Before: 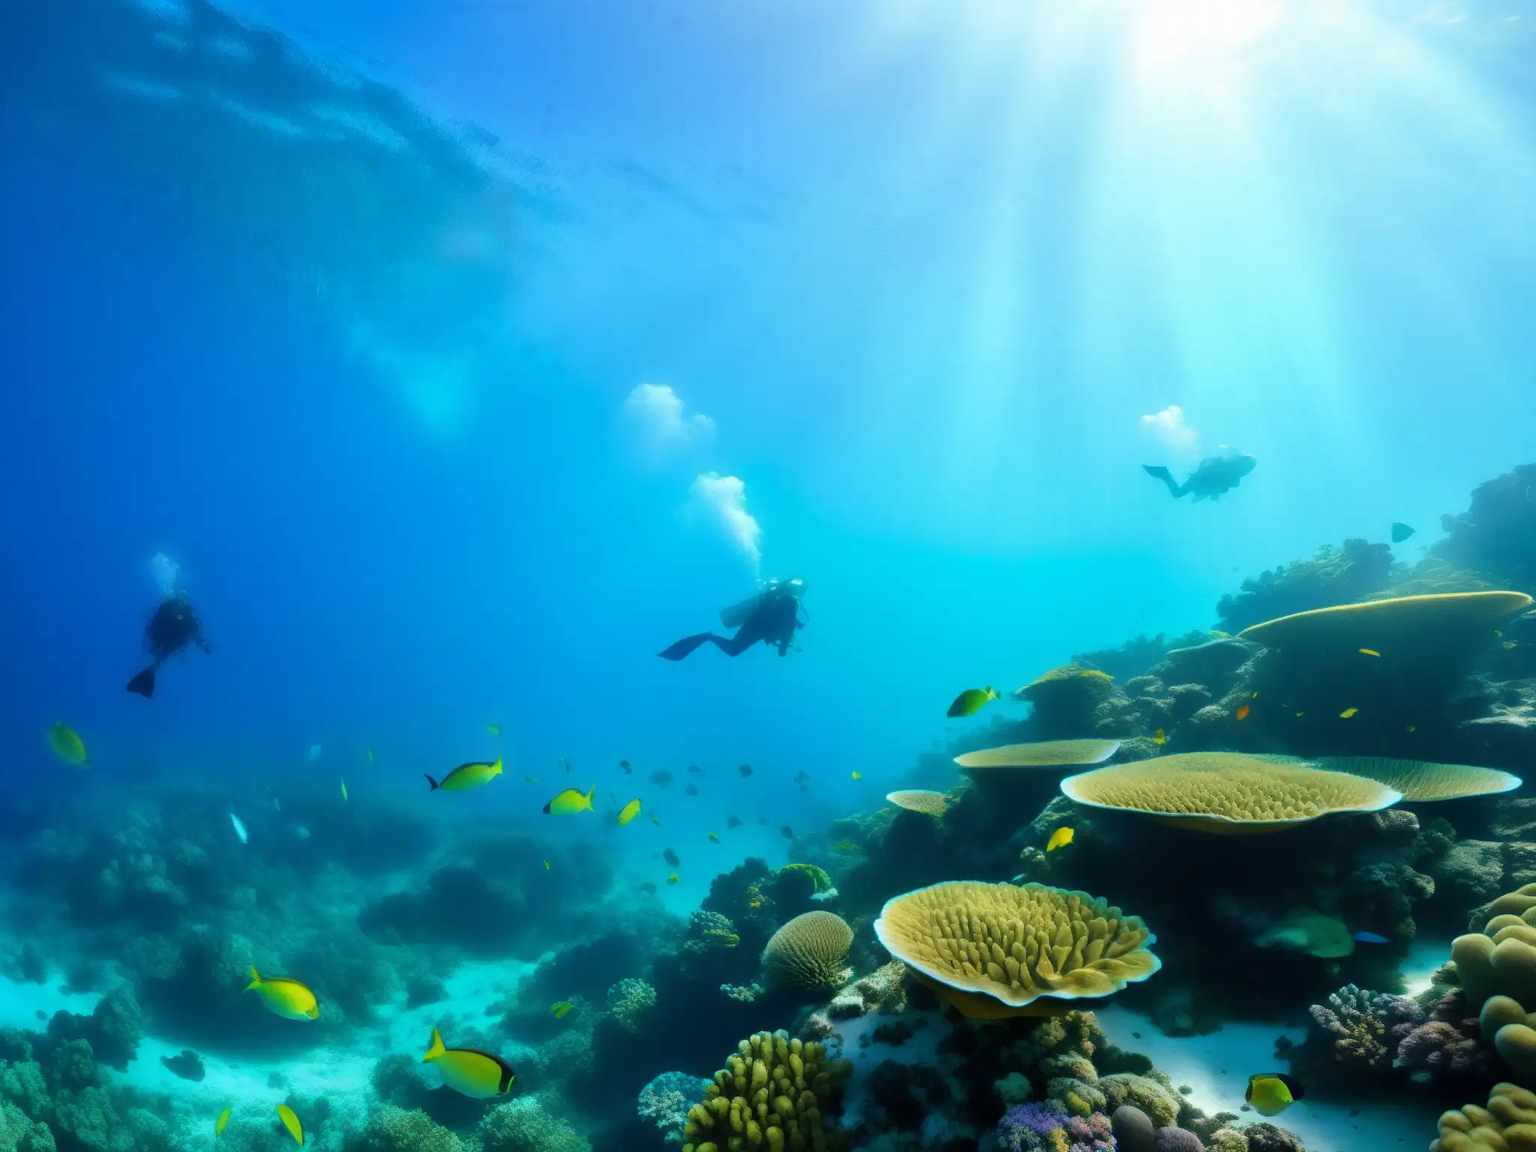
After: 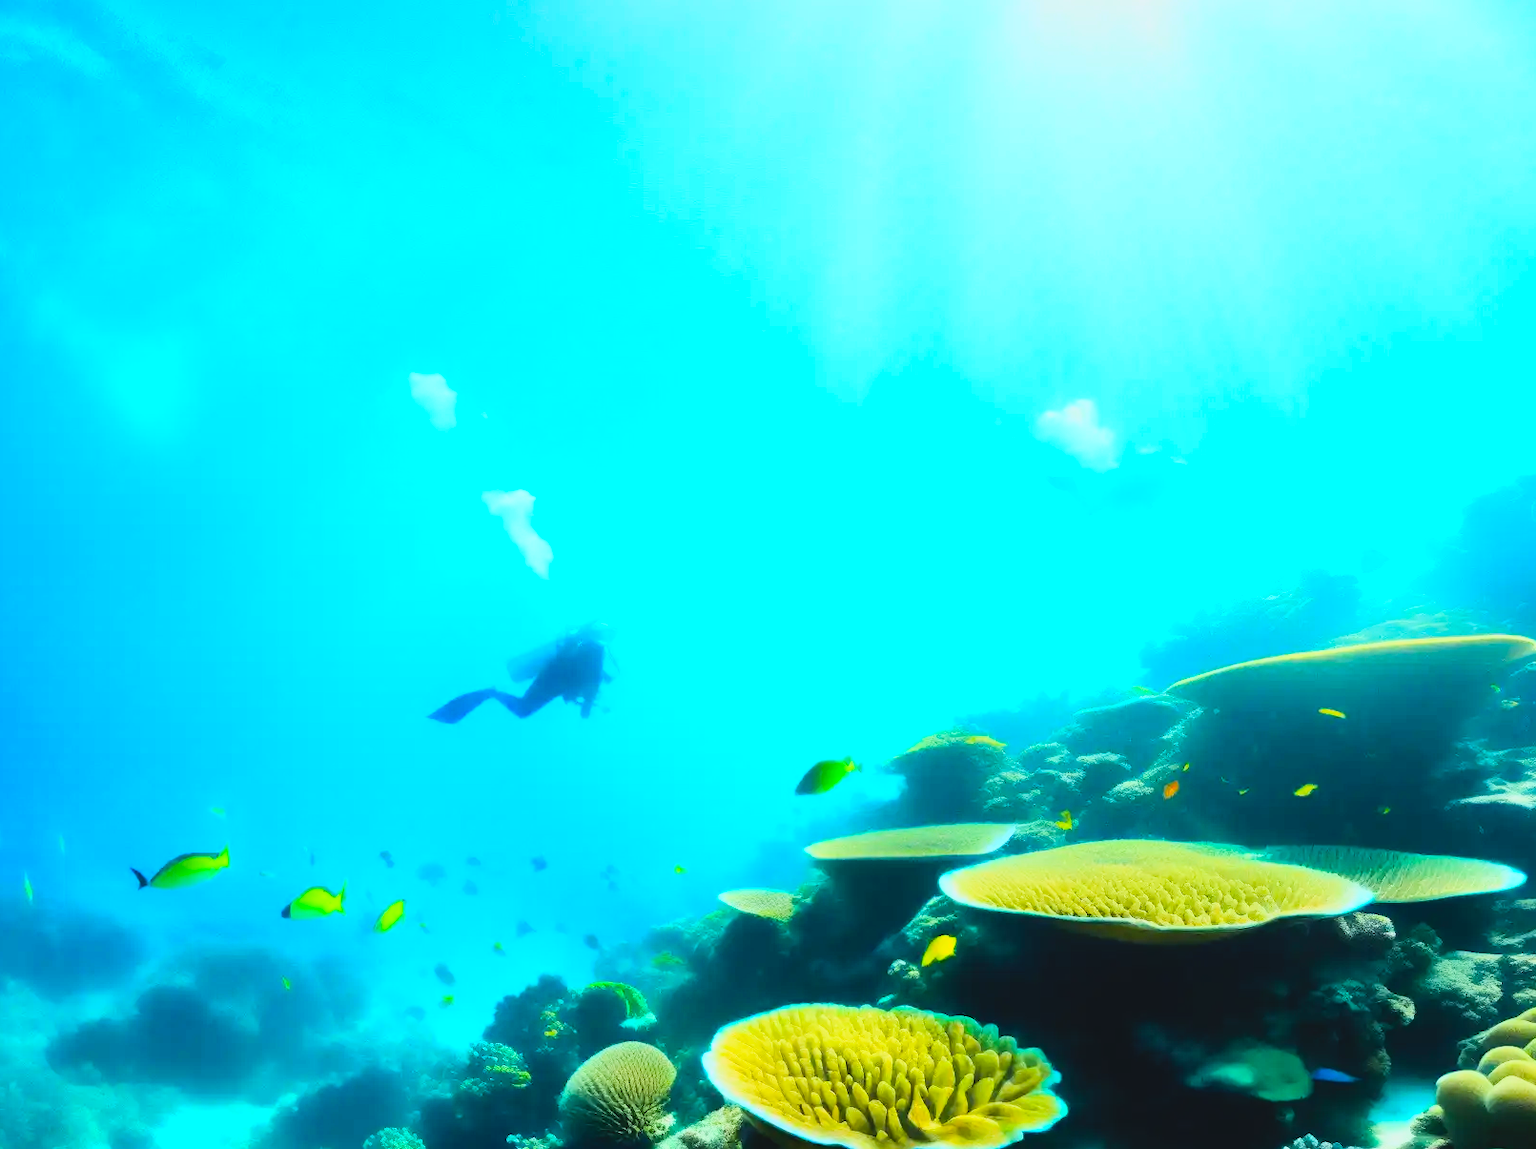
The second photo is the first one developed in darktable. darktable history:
color balance rgb: power › luminance 3.129%, power › hue 230.28°, linear chroma grading › global chroma 9.681%, perceptual saturation grading › global saturation 25.709%, perceptual brilliance grading › global brilliance 2.574%, perceptual brilliance grading › highlights -2.866%, perceptual brilliance grading › shadows 3.123%
crop and rotate: left 20.975%, top 7.948%, right 0.318%, bottom 13.474%
contrast brightness saturation: contrast -0.103, saturation -0.088
base curve: curves: ch0 [(0, 0) (0.007, 0.004) (0.027, 0.03) (0.046, 0.07) (0.207, 0.54) (0.442, 0.872) (0.673, 0.972) (1, 1)]
